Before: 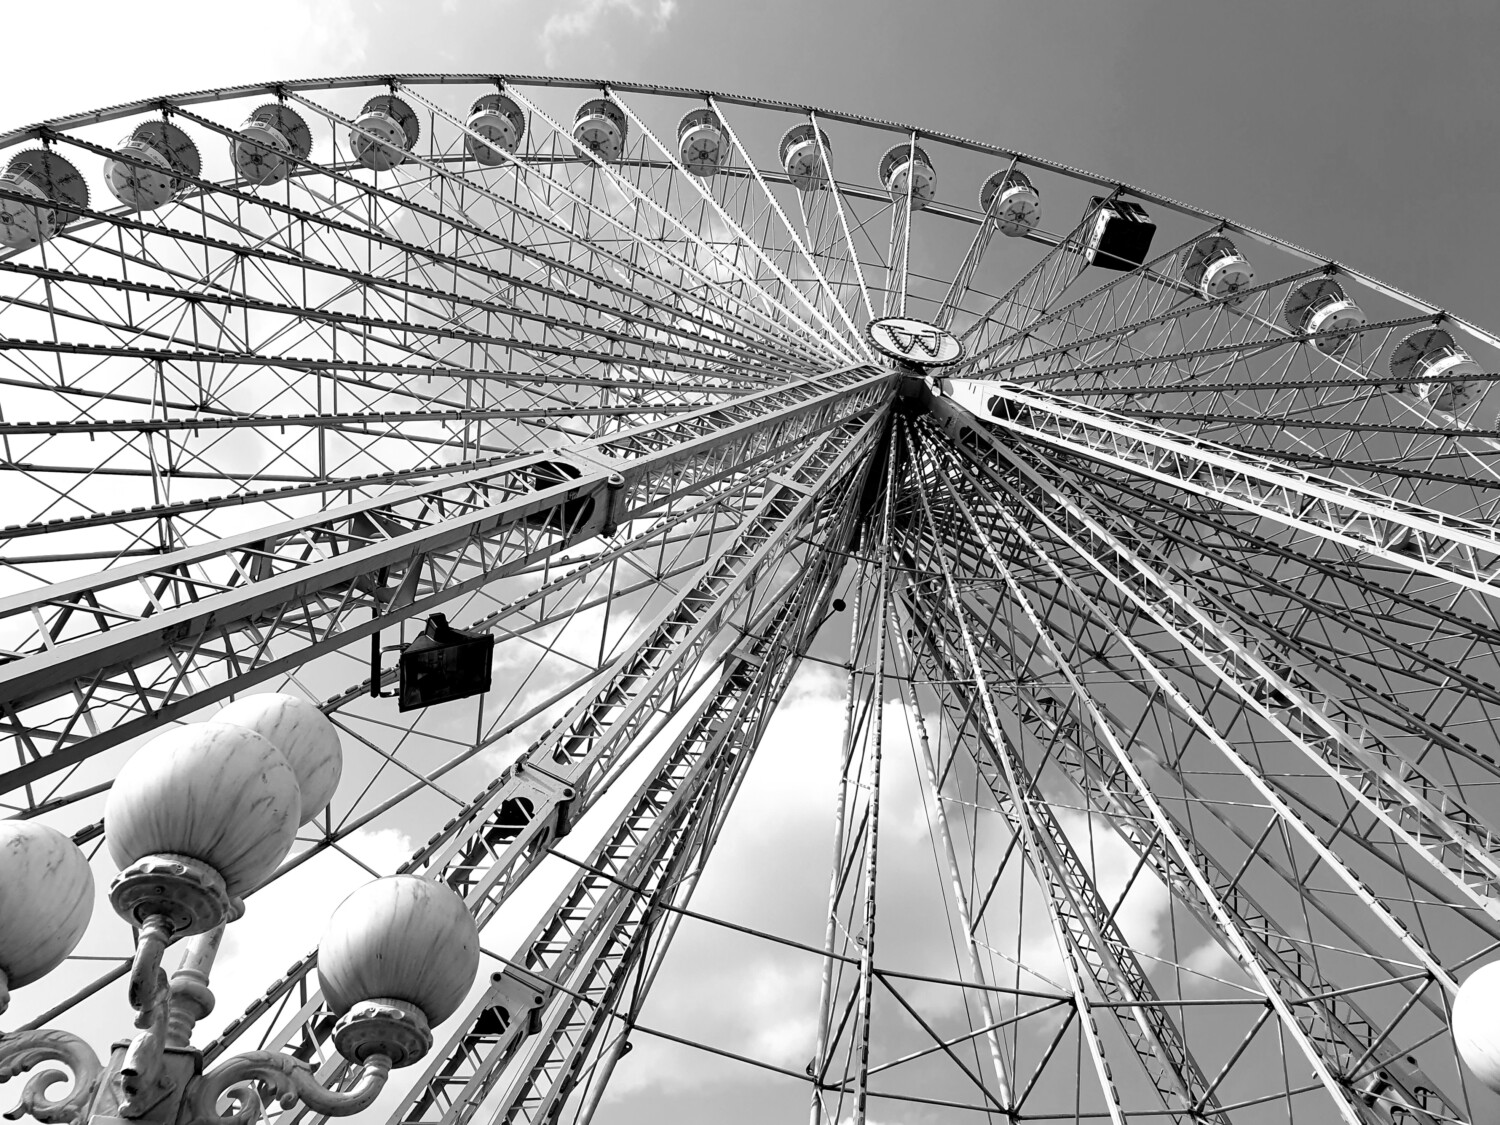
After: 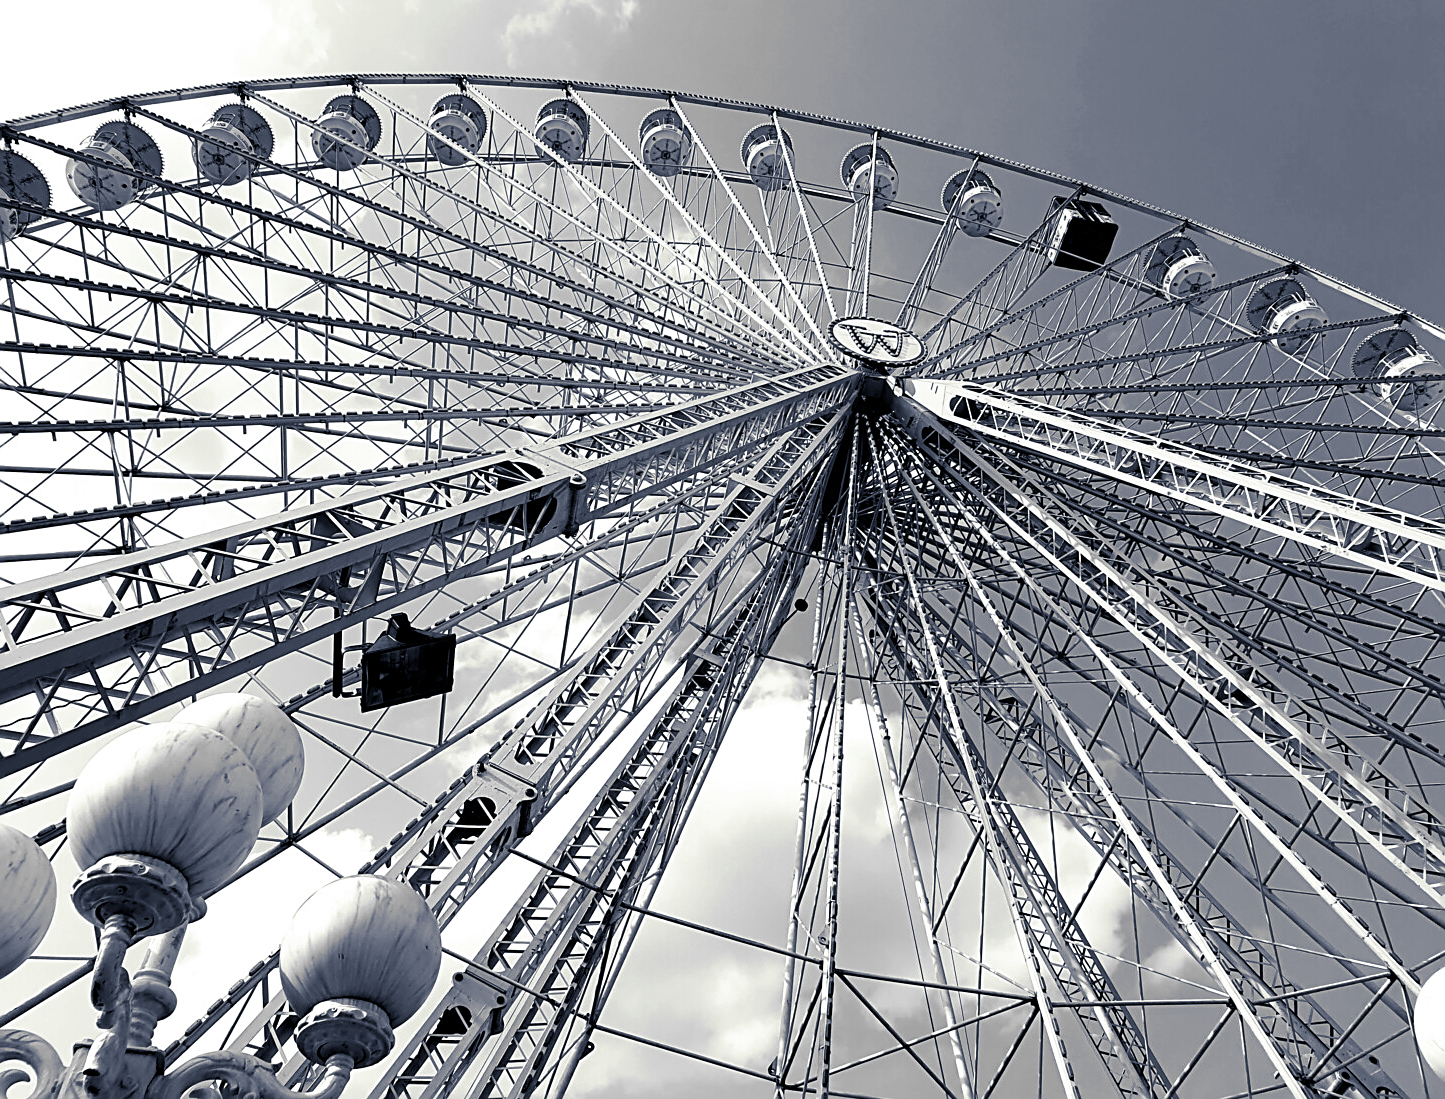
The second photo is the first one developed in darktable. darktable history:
color balance rgb: perceptual saturation grading › global saturation 20%, global vibrance 20%
split-toning: shadows › hue 230.4°
crop and rotate: left 2.536%, right 1.107%, bottom 2.246%
sharpen: on, module defaults
